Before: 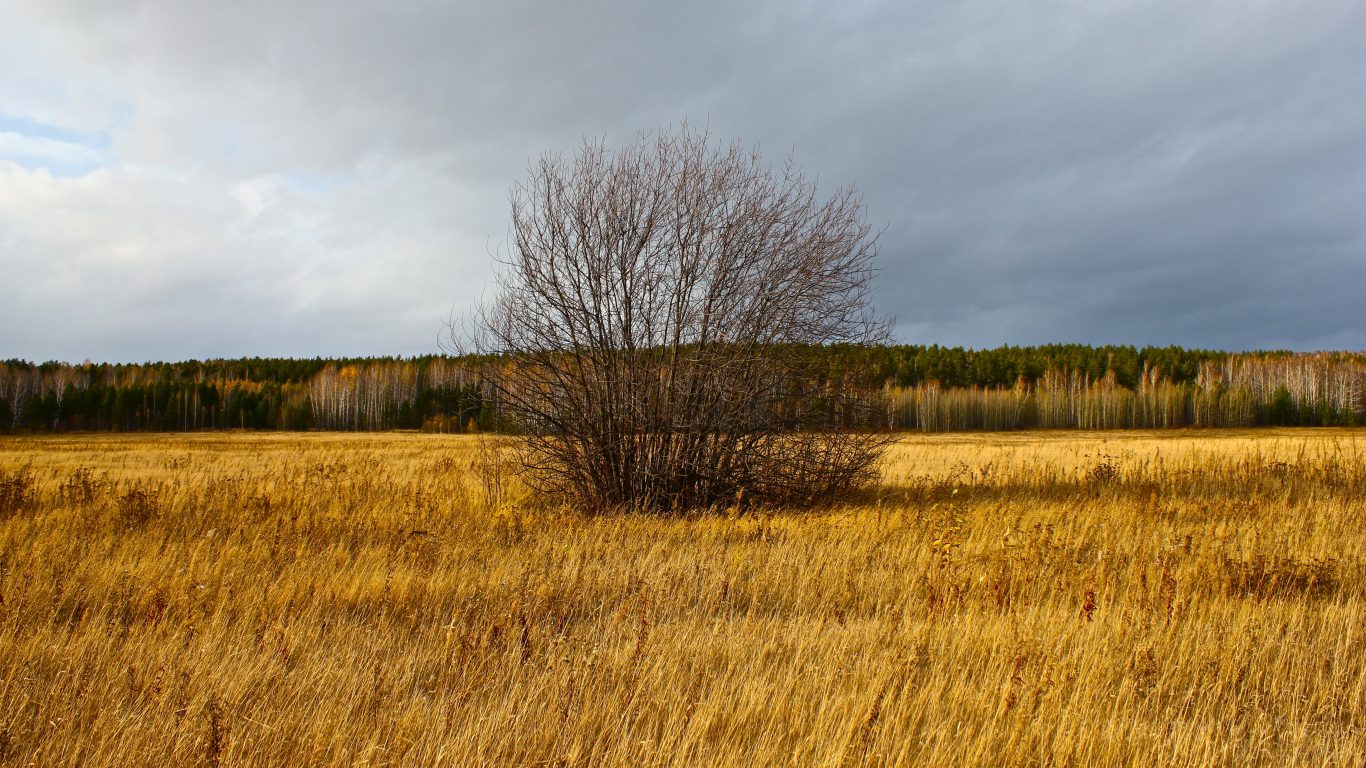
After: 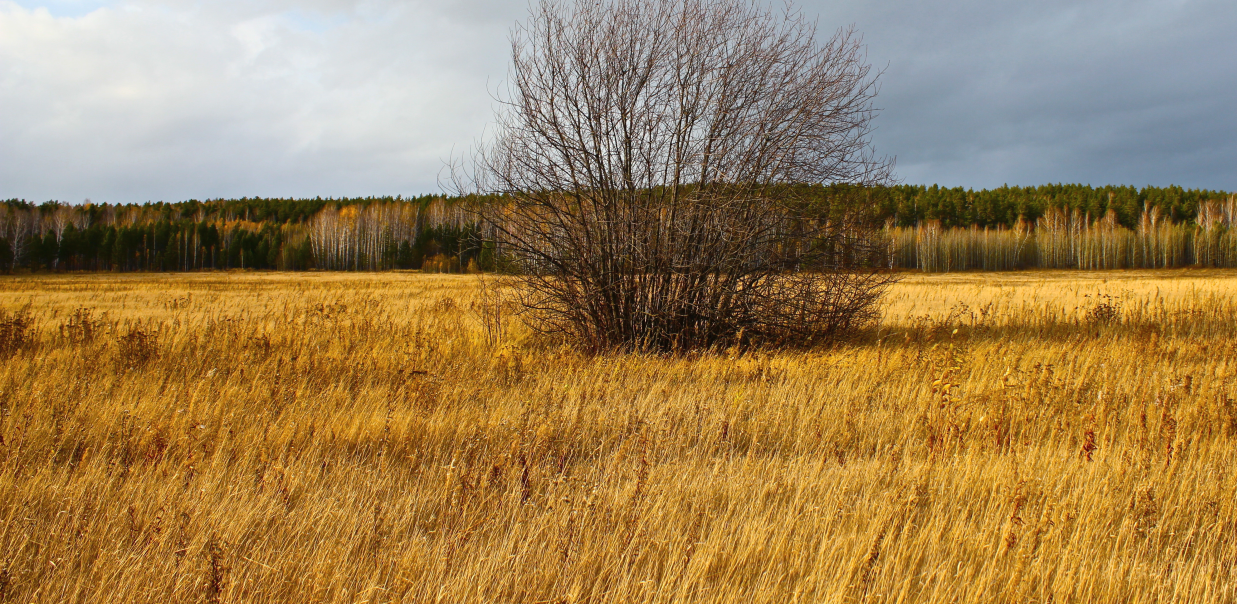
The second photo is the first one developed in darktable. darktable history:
crop: top 20.916%, right 9.437%, bottom 0.316%
contrast brightness saturation: contrast 0.05, brightness 0.06, saturation 0.01
